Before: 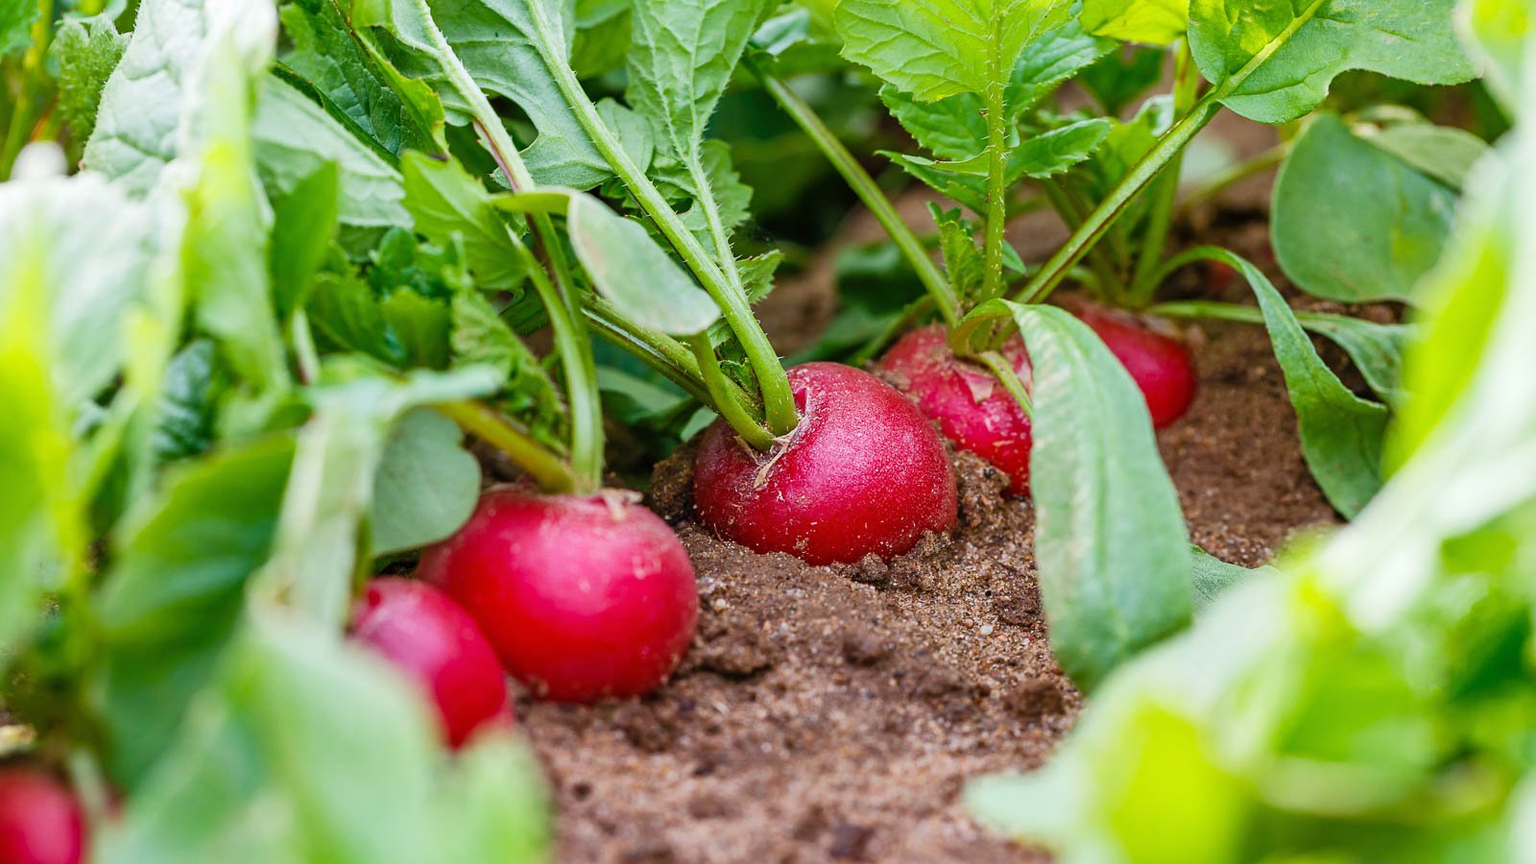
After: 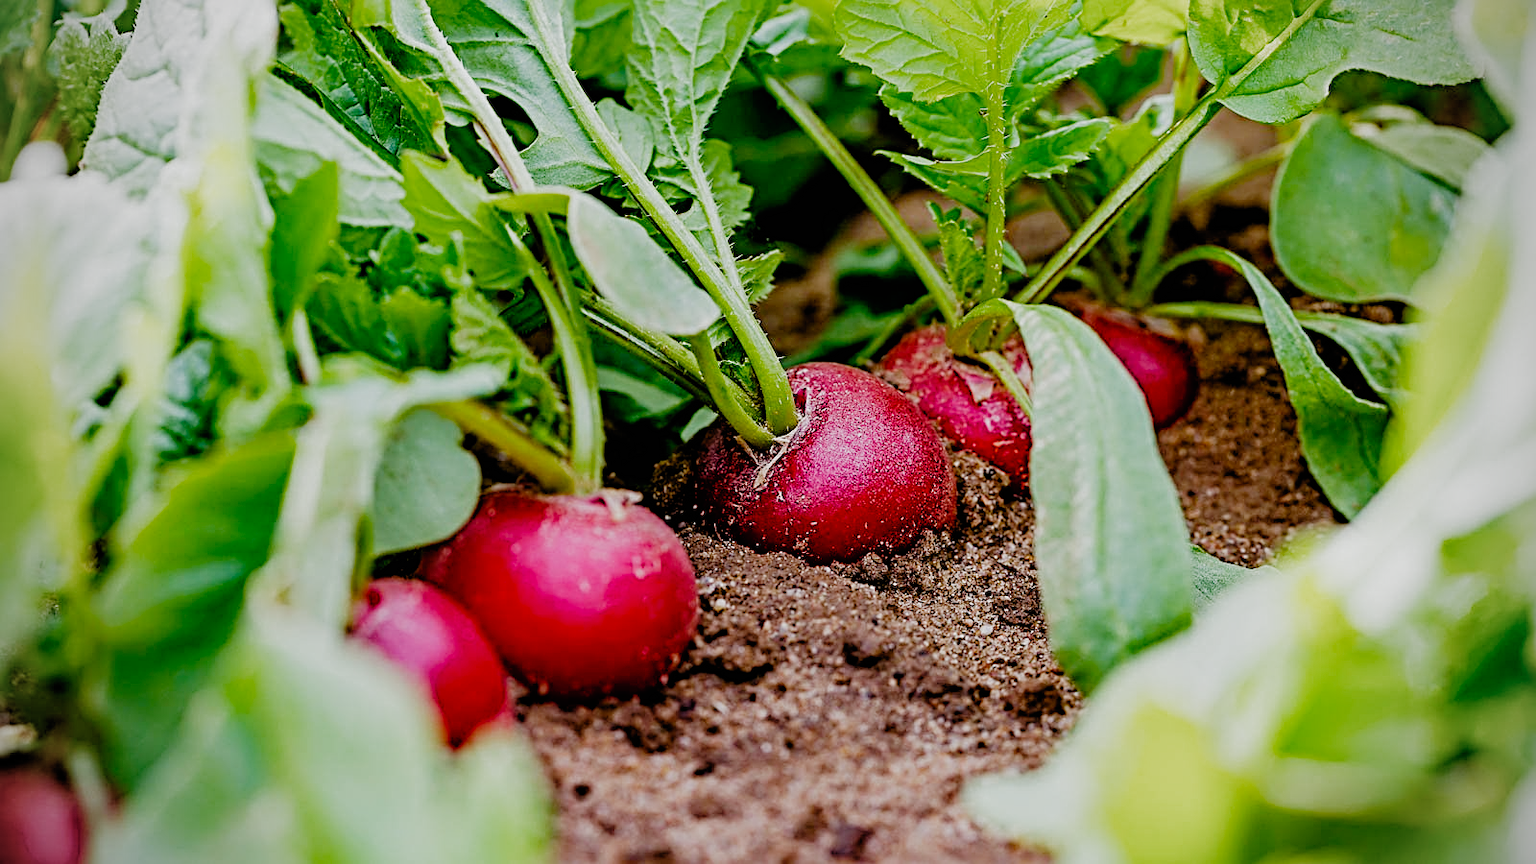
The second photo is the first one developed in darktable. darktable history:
vignetting: width/height ratio 1.1
haze removal: strength 0.114, distance 0.247, compatibility mode true, adaptive false
sharpen: radius 3.999
filmic rgb: black relative exposure -3.92 EV, white relative exposure 3.13 EV, threshold 2.99 EV, hardness 2.87, add noise in highlights 0.002, preserve chrominance no, color science v3 (2019), use custom middle-gray values true, contrast in highlights soft, enable highlight reconstruction true
